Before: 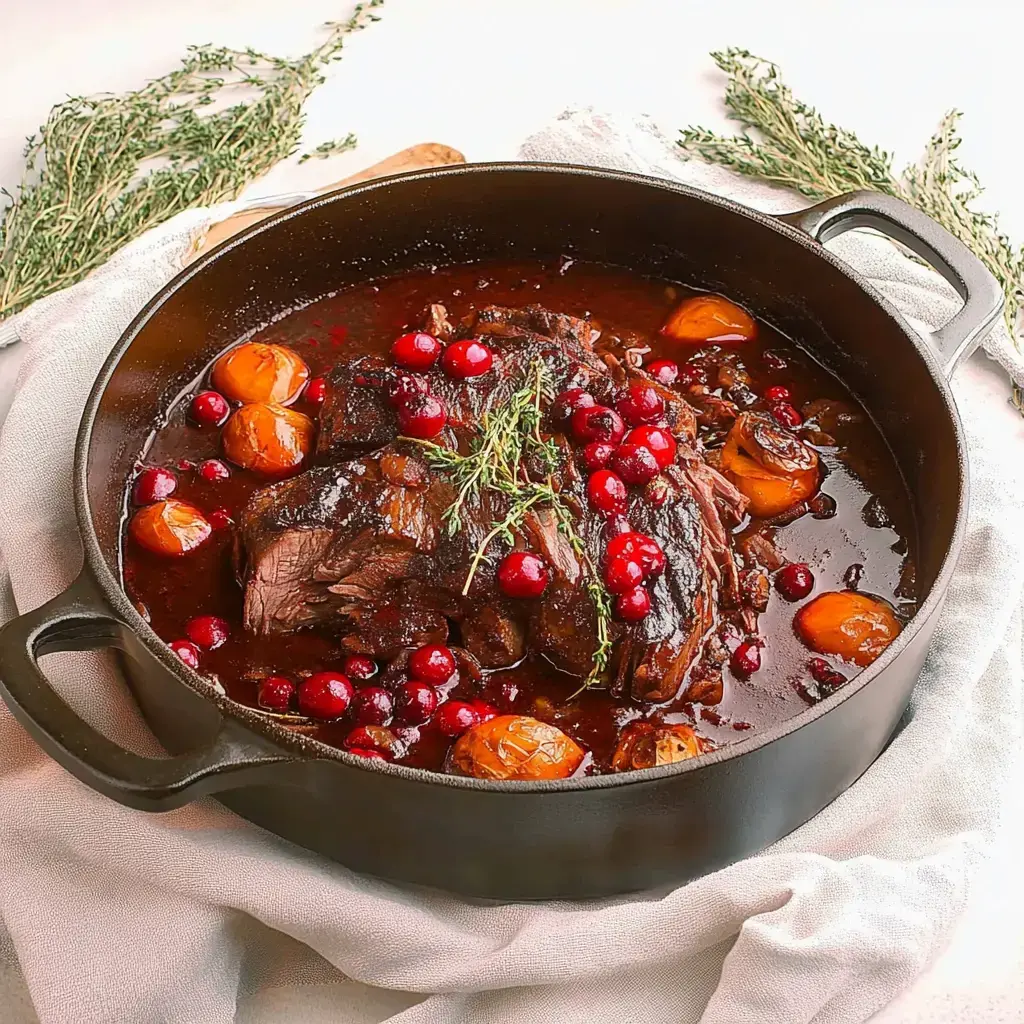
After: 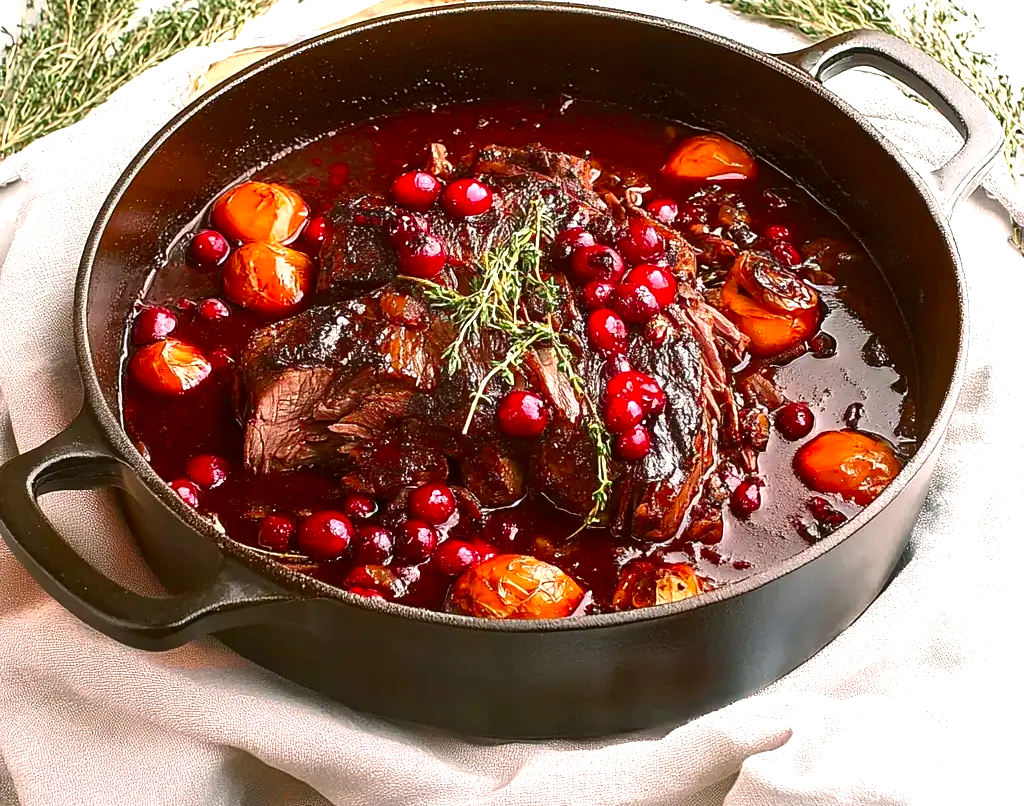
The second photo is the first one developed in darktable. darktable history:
exposure: black level correction 0, exposure 0.7 EV, compensate exposure bias true, compensate highlight preservation false
contrast brightness saturation: brightness -0.2, saturation 0.08
crop and rotate: top 15.774%, bottom 5.506%
